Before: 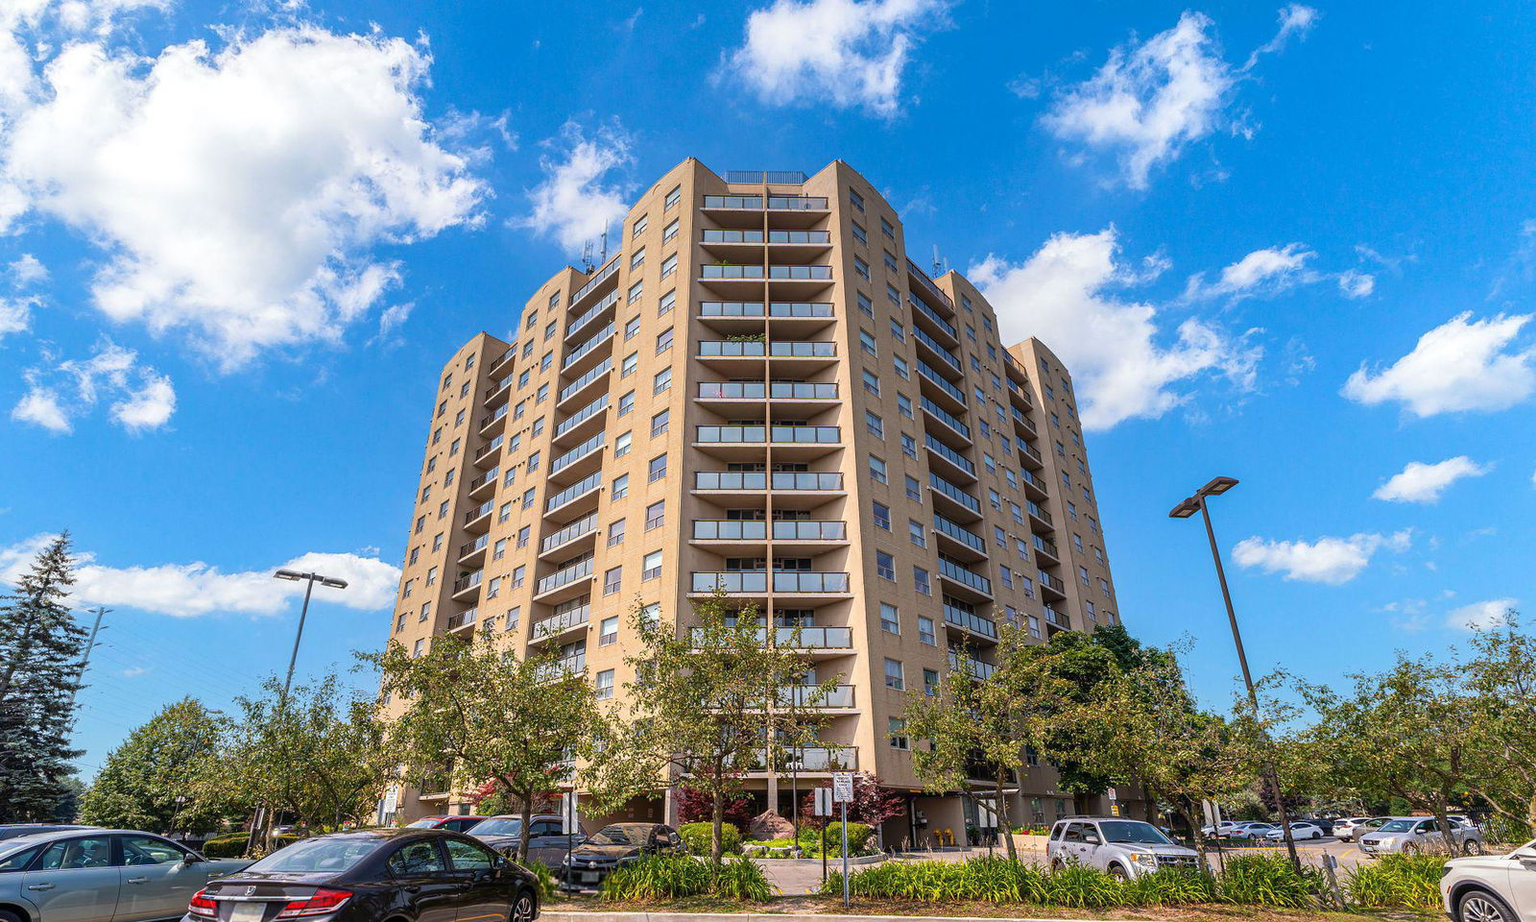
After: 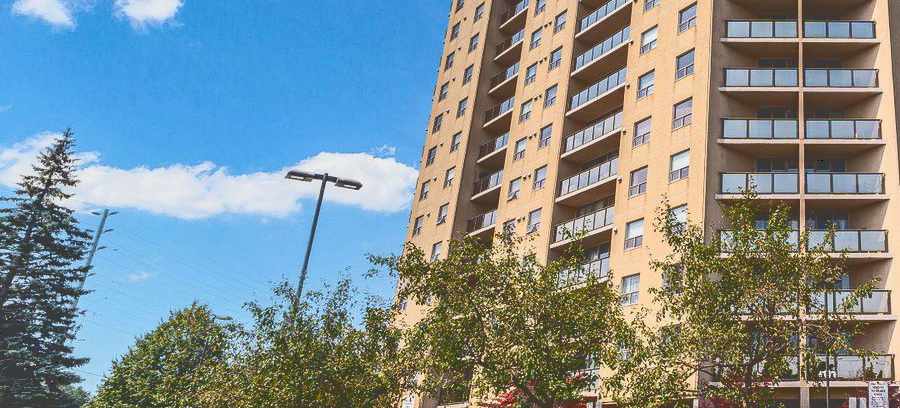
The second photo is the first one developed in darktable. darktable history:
crop: top 44.159%, right 43.714%, bottom 13.259%
exposure: exposure -0.21 EV, compensate exposure bias true, compensate highlight preservation false
shadows and highlights: low approximation 0.01, soften with gaussian
tone curve: curves: ch0 [(0, 0) (0.003, 0.235) (0.011, 0.235) (0.025, 0.235) (0.044, 0.235) (0.069, 0.235) (0.1, 0.237) (0.136, 0.239) (0.177, 0.243) (0.224, 0.256) (0.277, 0.287) (0.335, 0.329) (0.399, 0.391) (0.468, 0.476) (0.543, 0.574) (0.623, 0.683) (0.709, 0.778) (0.801, 0.869) (0.898, 0.924) (1, 1)], color space Lab, independent channels, preserve colors none
